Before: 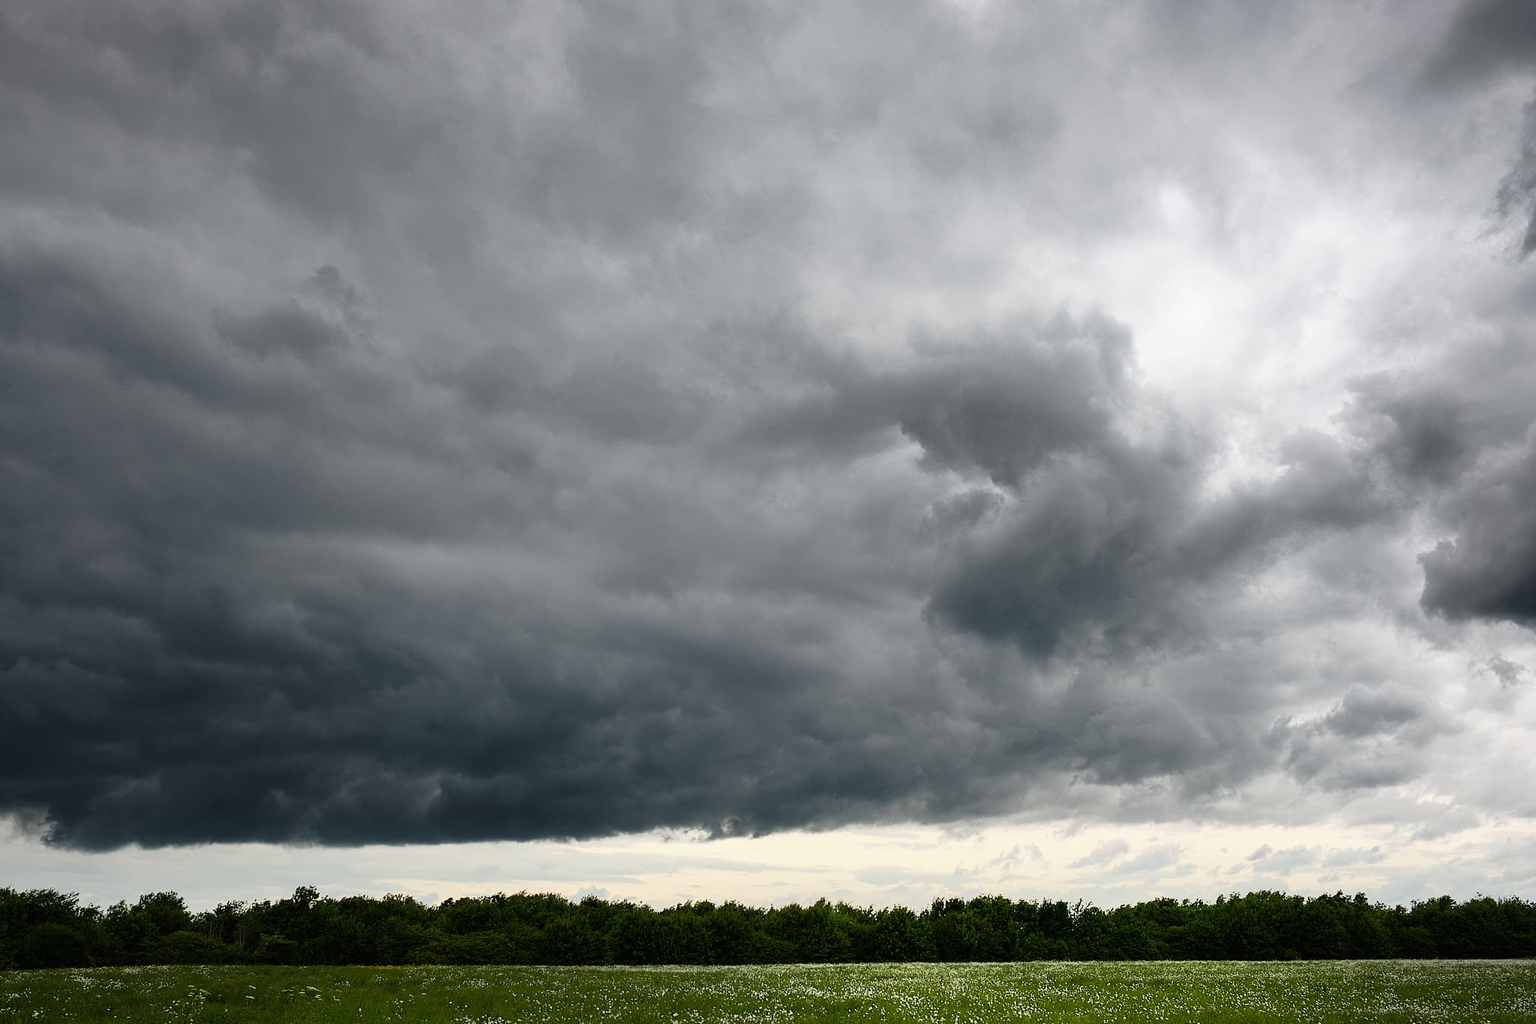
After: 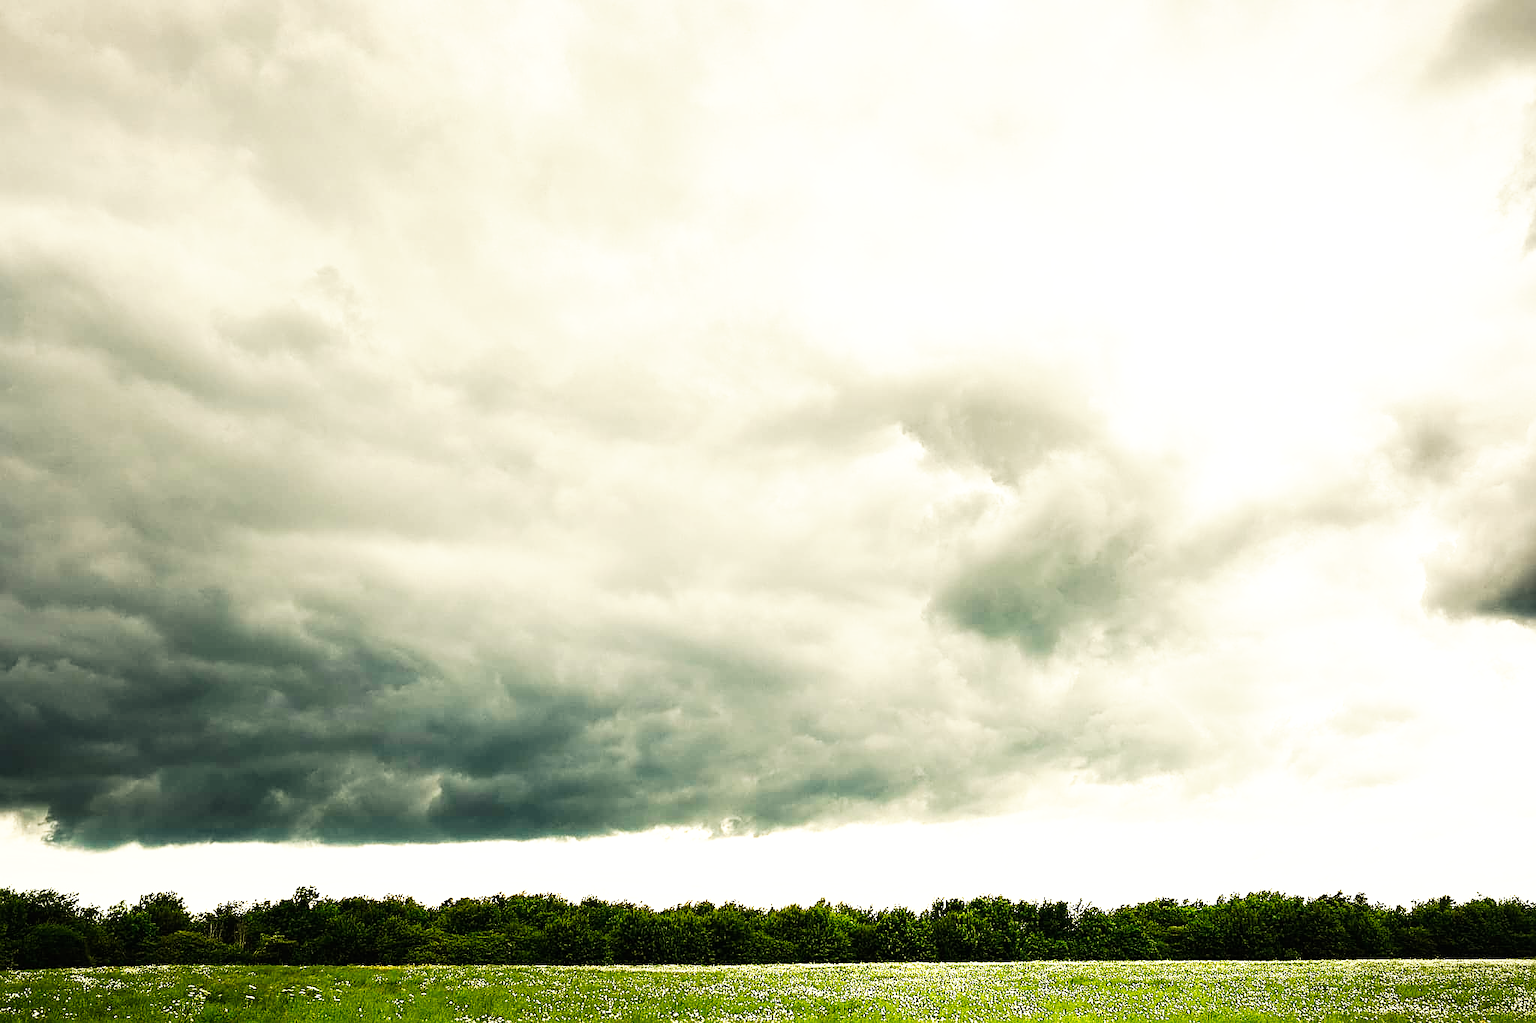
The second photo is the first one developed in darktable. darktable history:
base curve: curves: ch0 [(0, 0) (0.007, 0.004) (0.027, 0.03) (0.046, 0.07) (0.207, 0.54) (0.442, 0.872) (0.673, 0.972) (1, 1)], preserve colors none
sharpen: on, module defaults
white balance: red 1.08, blue 0.791
exposure: exposure 1 EV, compensate highlight preservation false
